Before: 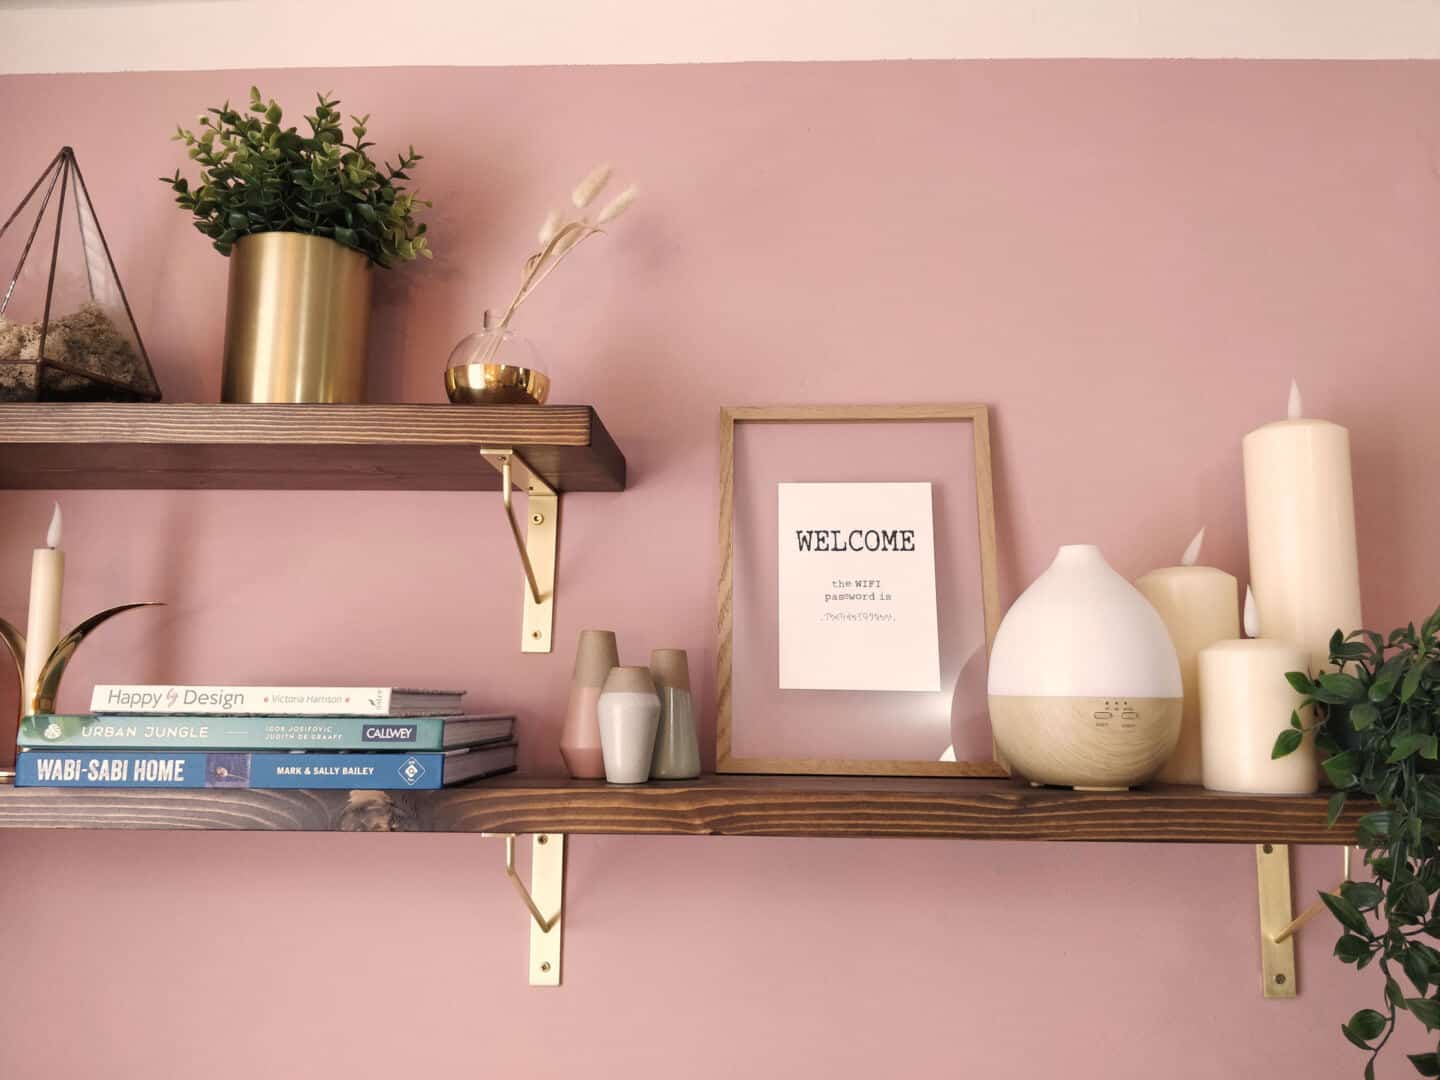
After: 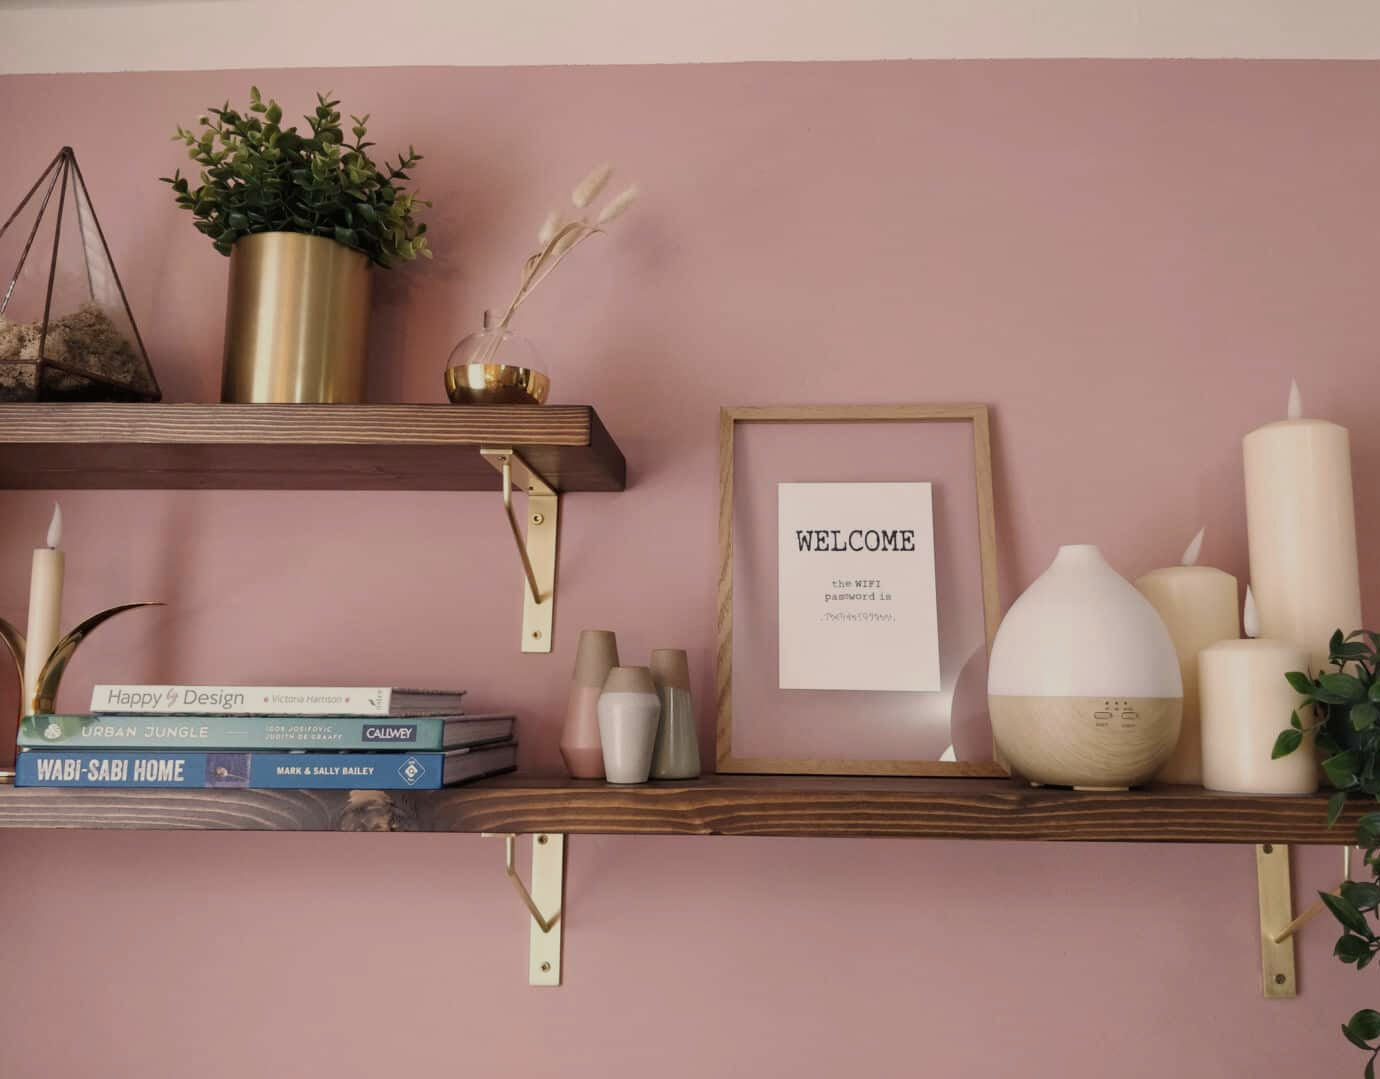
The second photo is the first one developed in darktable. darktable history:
crop: right 4.126%, bottom 0.031%
exposure: exposure -0.582 EV, compensate highlight preservation false
